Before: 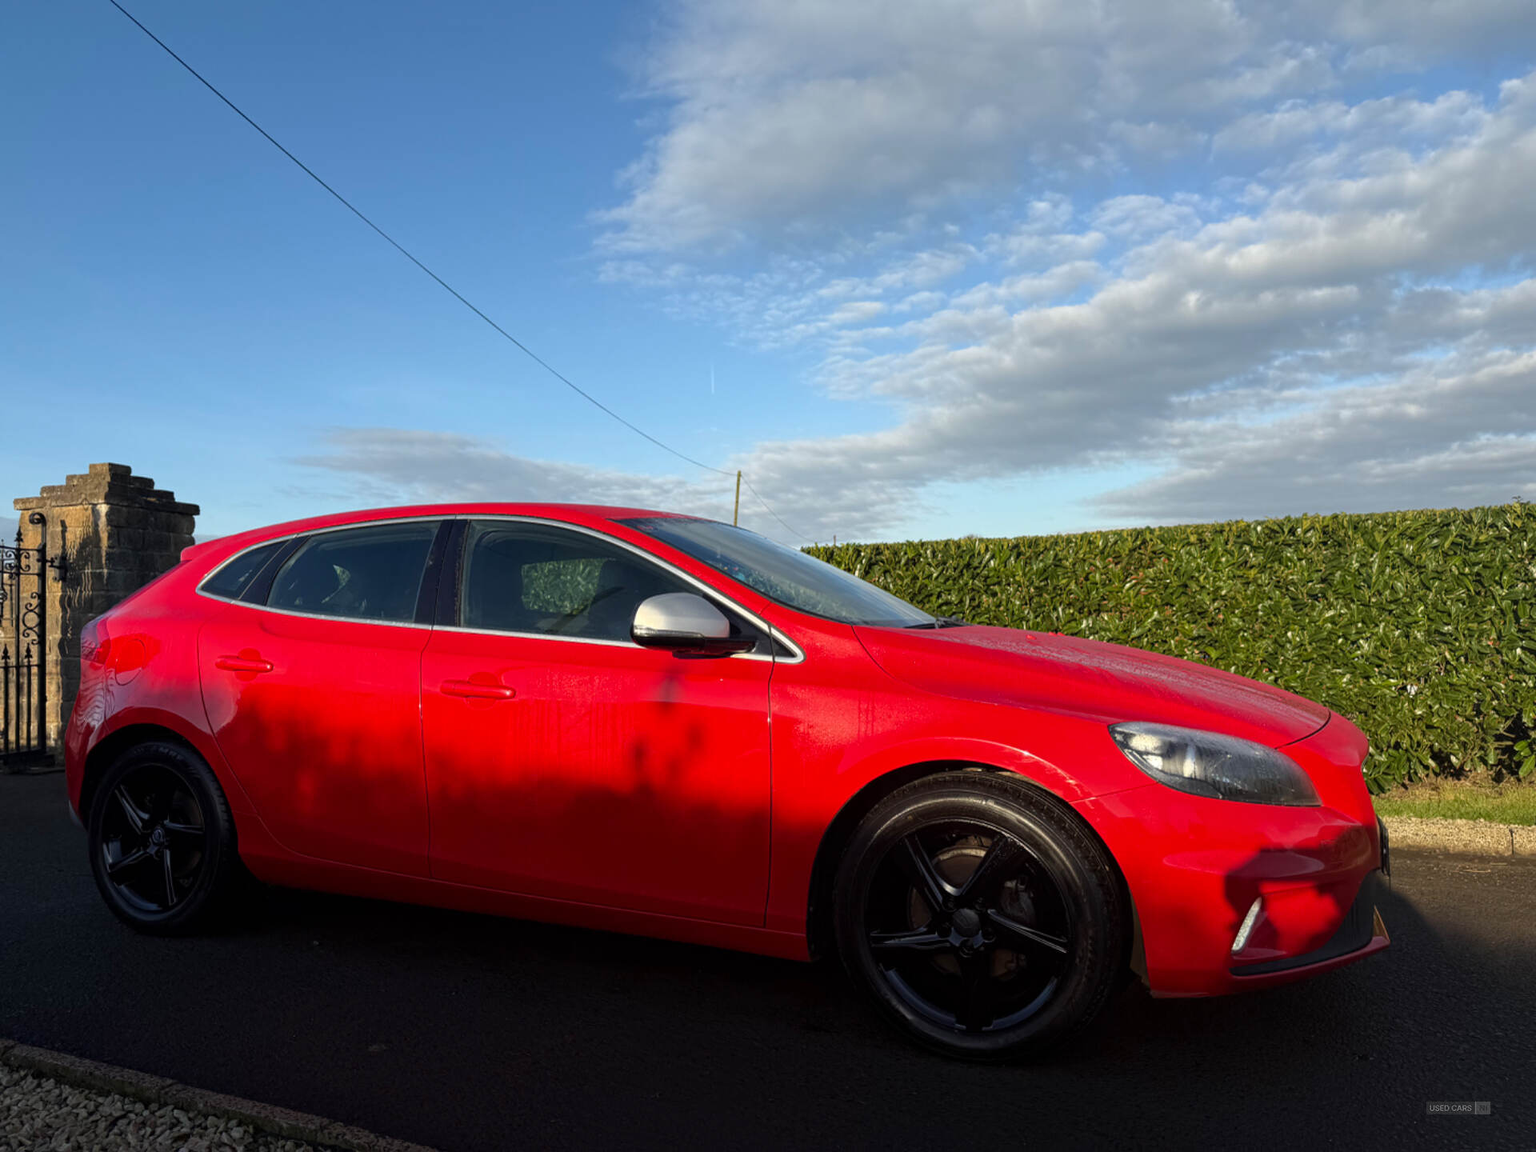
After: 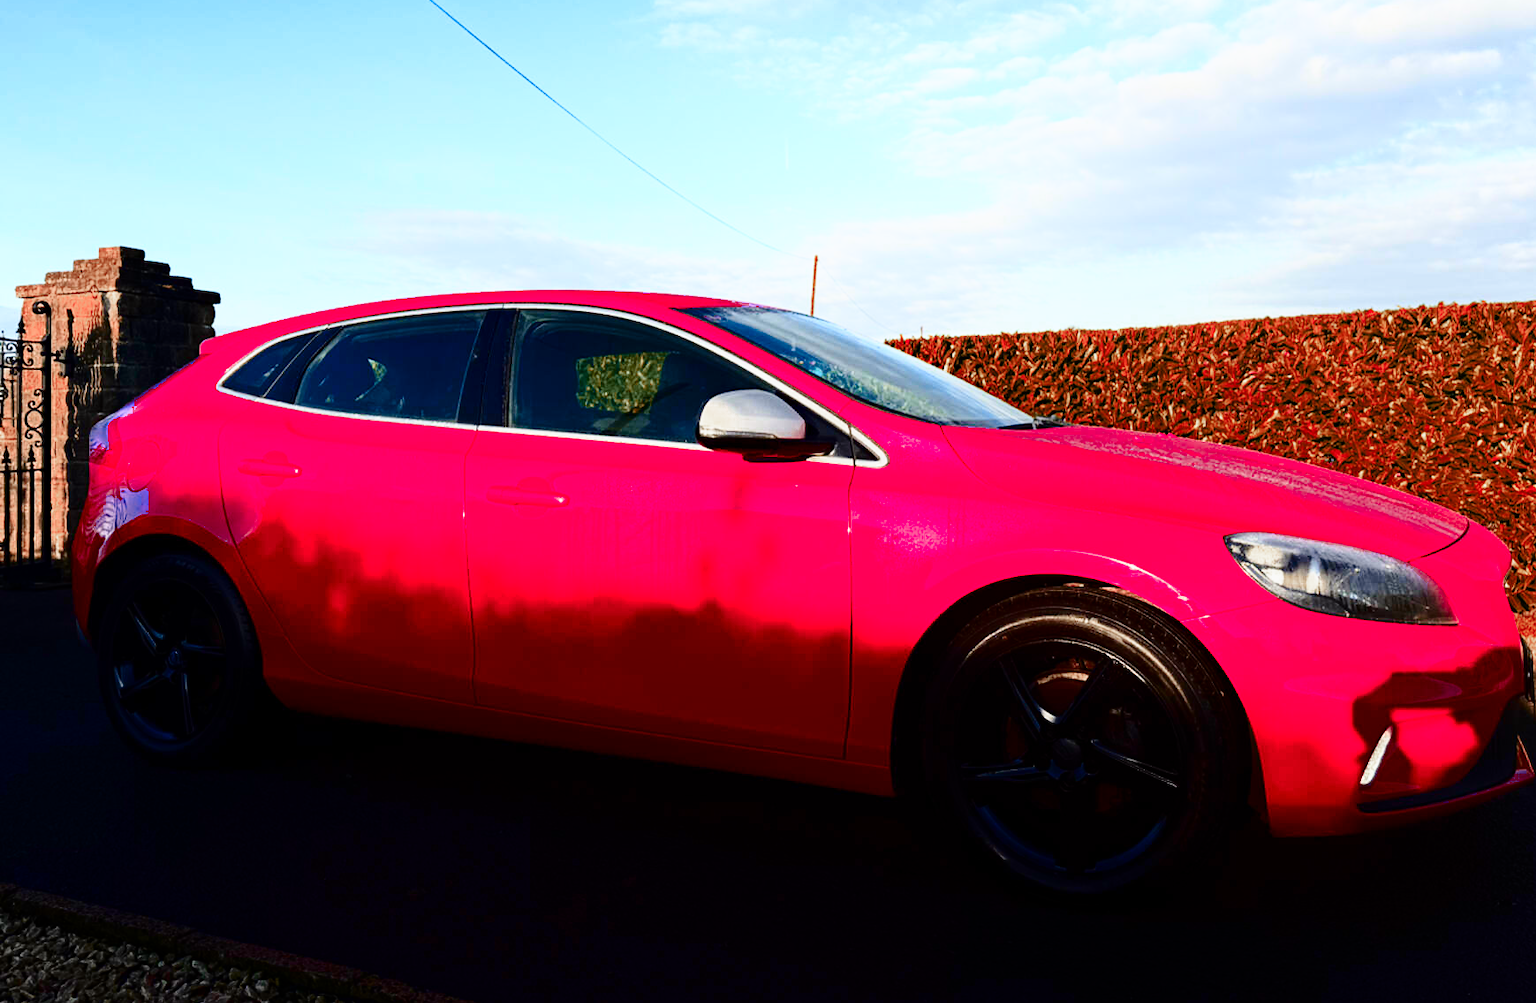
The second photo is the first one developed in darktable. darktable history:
crop: top 20.871%, right 9.39%, bottom 0.211%
contrast brightness saturation: contrast 0.163, saturation 0.322
shadows and highlights: shadows -62.3, white point adjustment -5.35, highlights 61.73
base curve: curves: ch0 [(0, 0) (0.028, 0.03) (0.121, 0.232) (0.46, 0.748) (0.859, 0.968) (1, 1)], preserve colors none
haze removal: compatibility mode true, adaptive false
color zones: curves: ch0 [(0.006, 0.385) (0.143, 0.563) (0.243, 0.321) (0.352, 0.464) (0.516, 0.456) (0.625, 0.5) (0.75, 0.5) (0.875, 0.5)]; ch1 [(0, 0.5) (0.134, 0.504) (0.246, 0.463) (0.421, 0.515) (0.5, 0.56) (0.625, 0.5) (0.75, 0.5) (0.875, 0.5)]; ch2 [(0, 0.5) (0.131, 0.426) (0.307, 0.289) (0.38, 0.188) (0.513, 0.216) (0.625, 0.548) (0.75, 0.468) (0.838, 0.396) (0.971, 0.311)]
